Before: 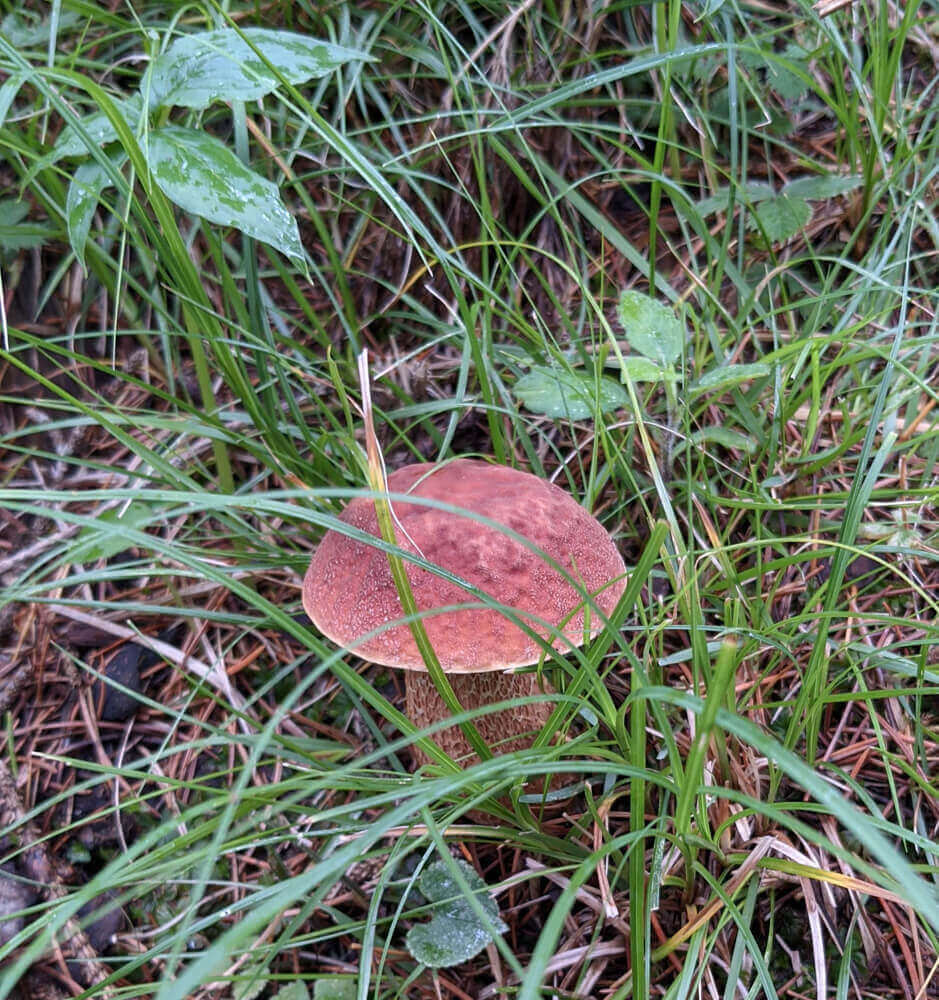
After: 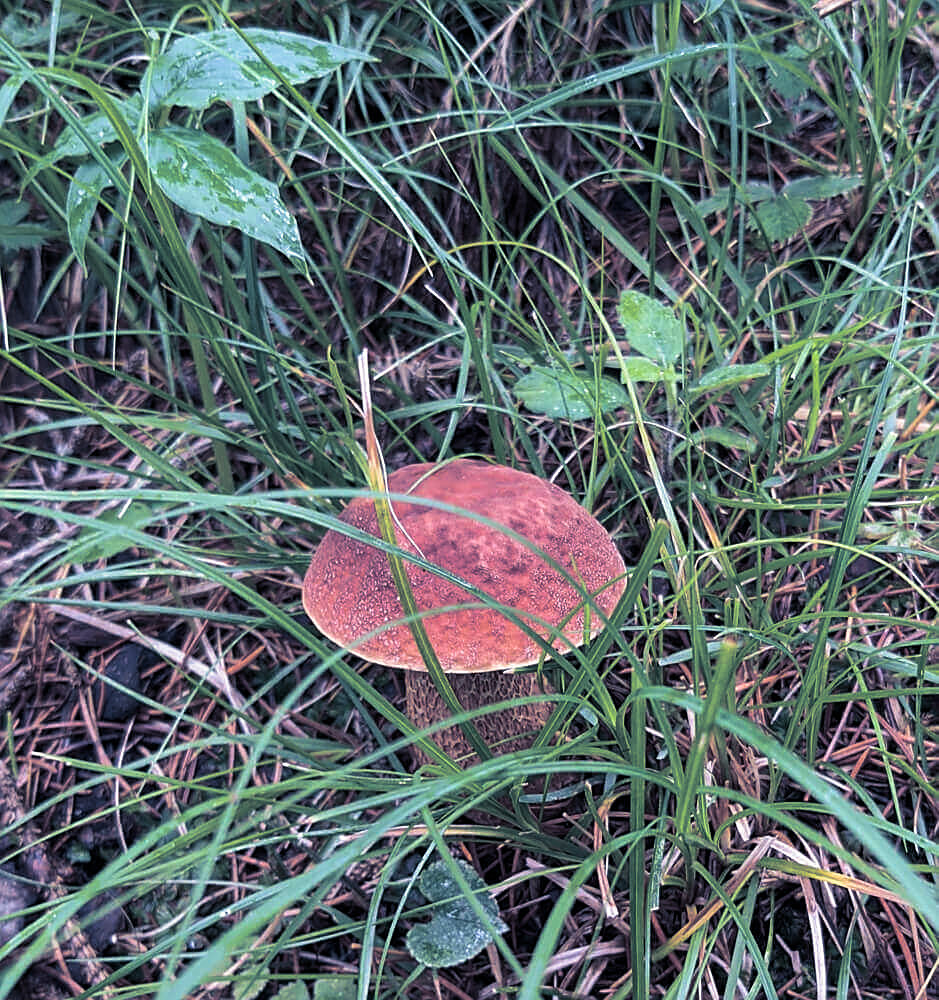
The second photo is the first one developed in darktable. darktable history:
split-toning: shadows › hue 230.4°
sharpen: on, module defaults
velvia: on, module defaults
